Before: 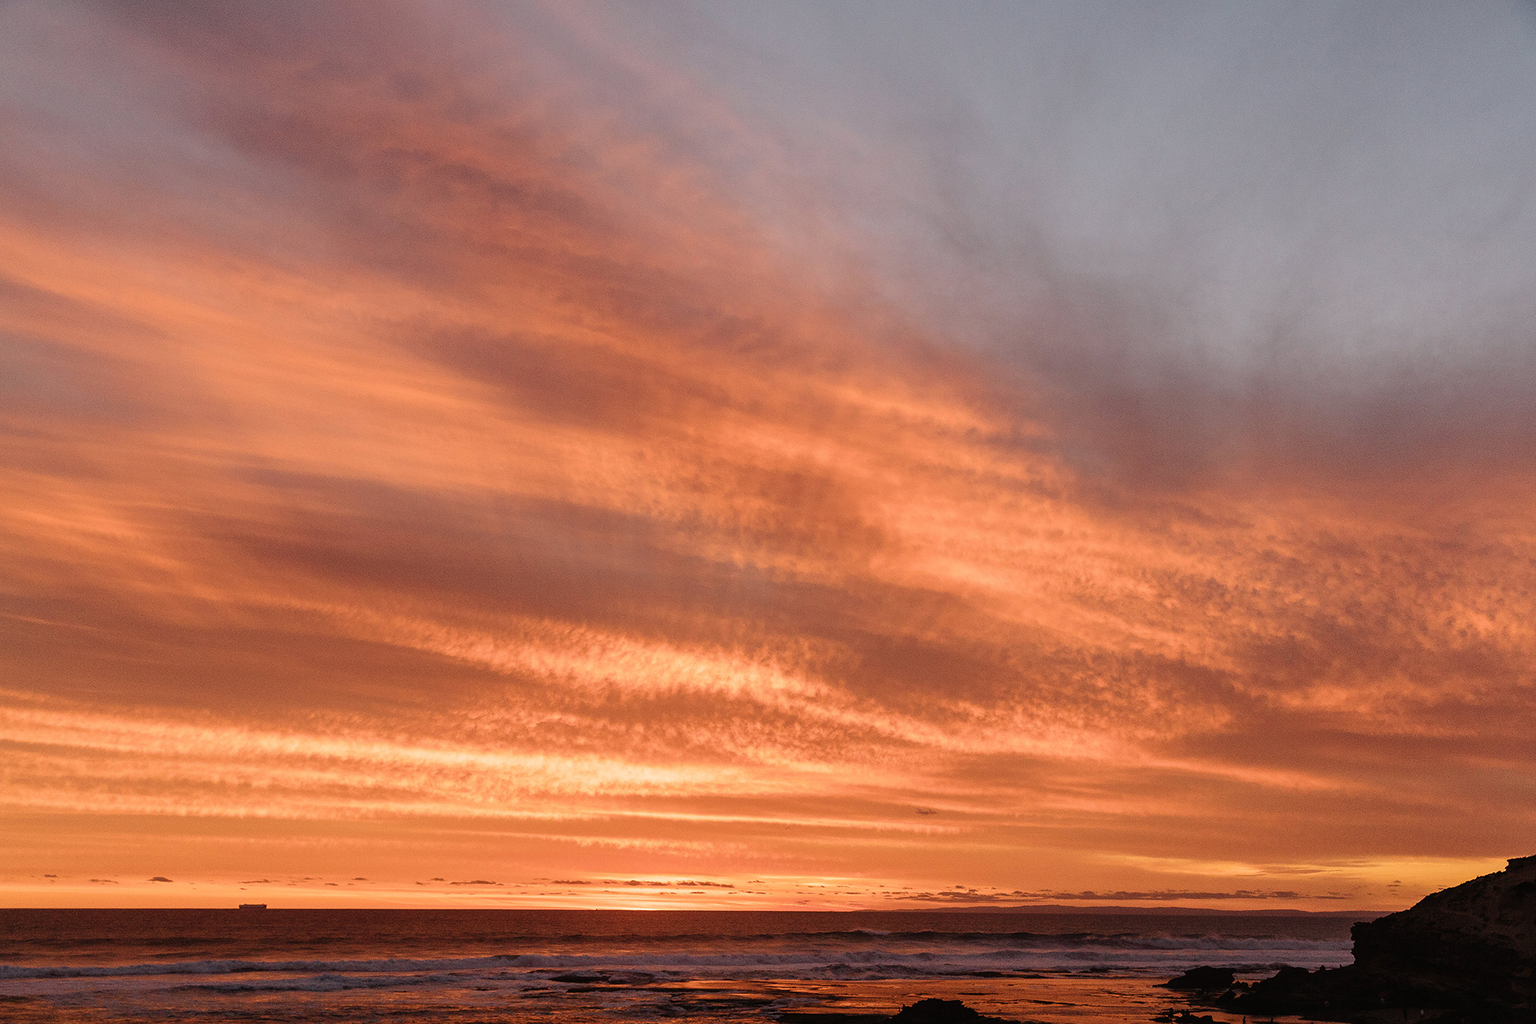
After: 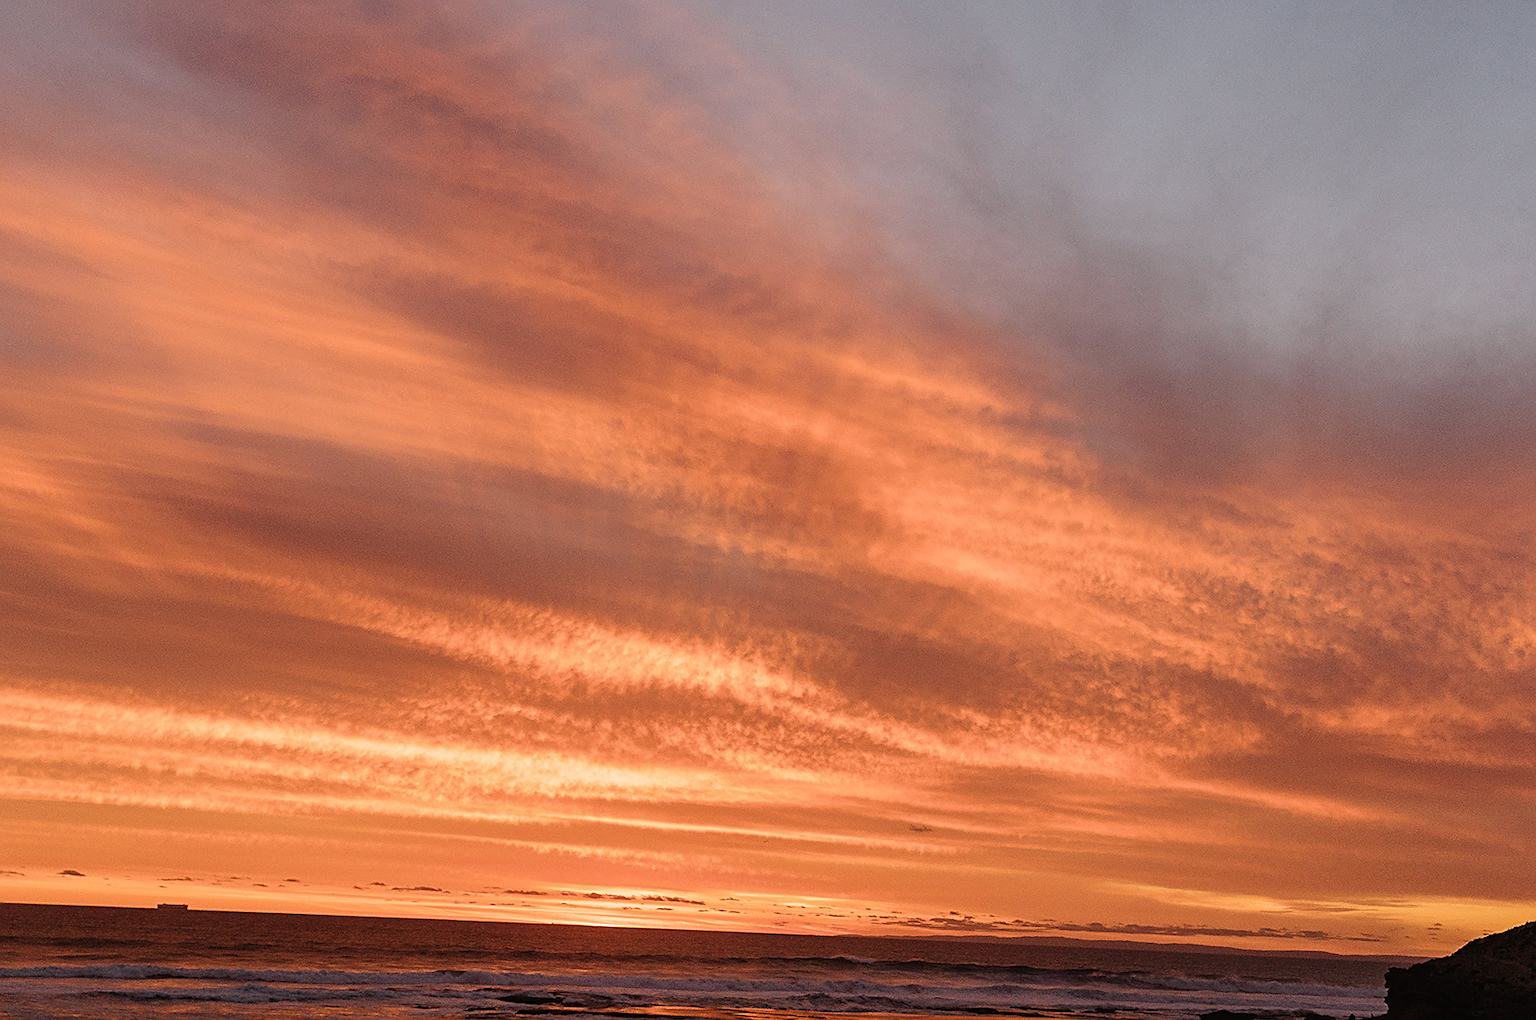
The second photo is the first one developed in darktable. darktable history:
crop and rotate: angle -2.06°, left 3.075%, top 4.295%, right 1.656%, bottom 0.708%
sharpen: on, module defaults
